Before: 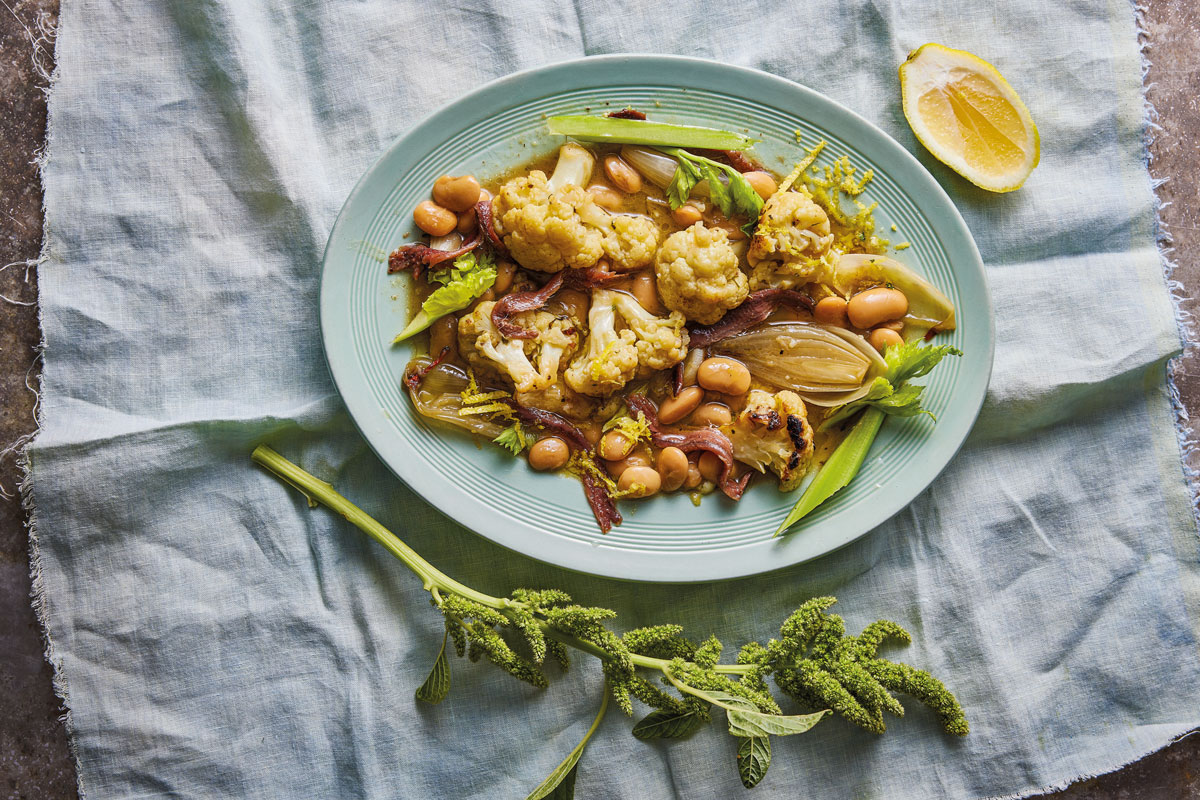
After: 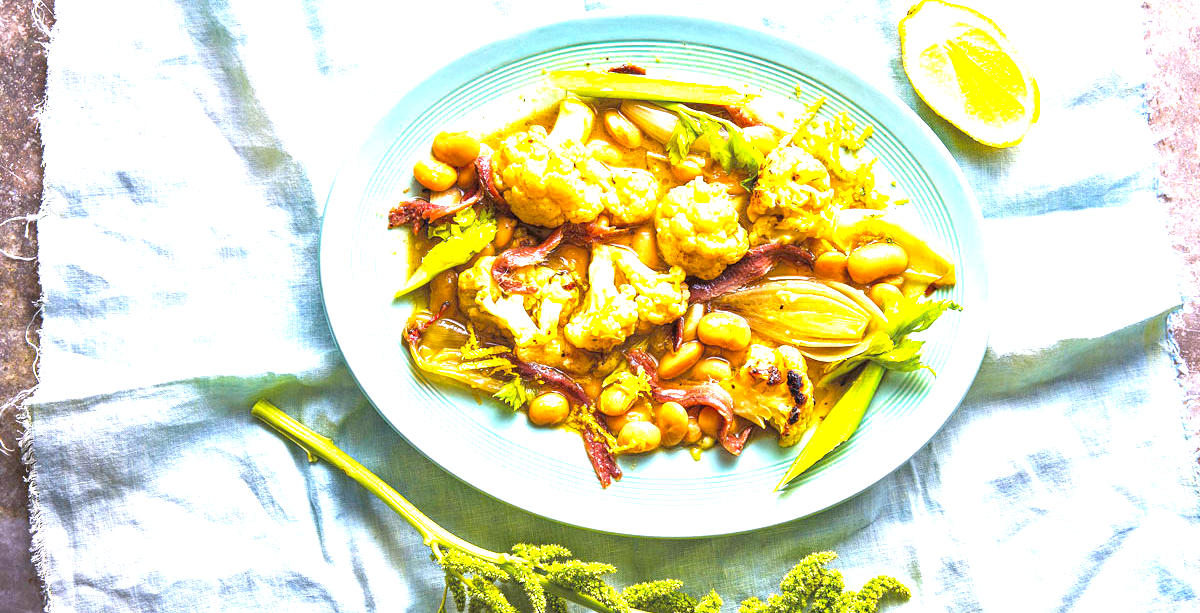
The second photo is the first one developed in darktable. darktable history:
color calibration: illuminant as shot in camera, x 0.358, y 0.373, temperature 4628.91 K
exposure: black level correction 0, exposure 1.9 EV, compensate highlight preservation false
contrast brightness saturation: saturation -0.05
color balance rgb: perceptual saturation grading › global saturation 30%, global vibrance 20%
crop: top 5.667%, bottom 17.637%
